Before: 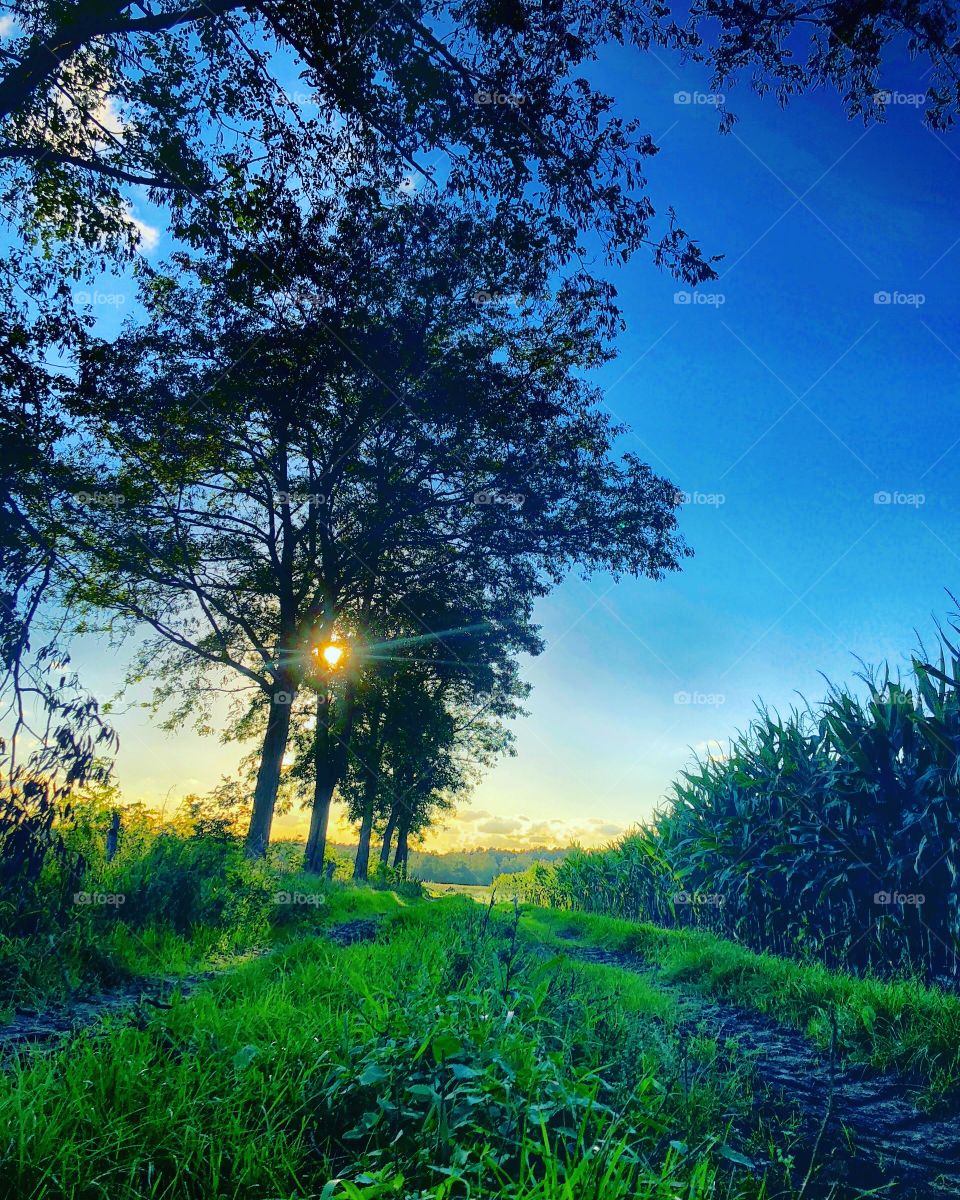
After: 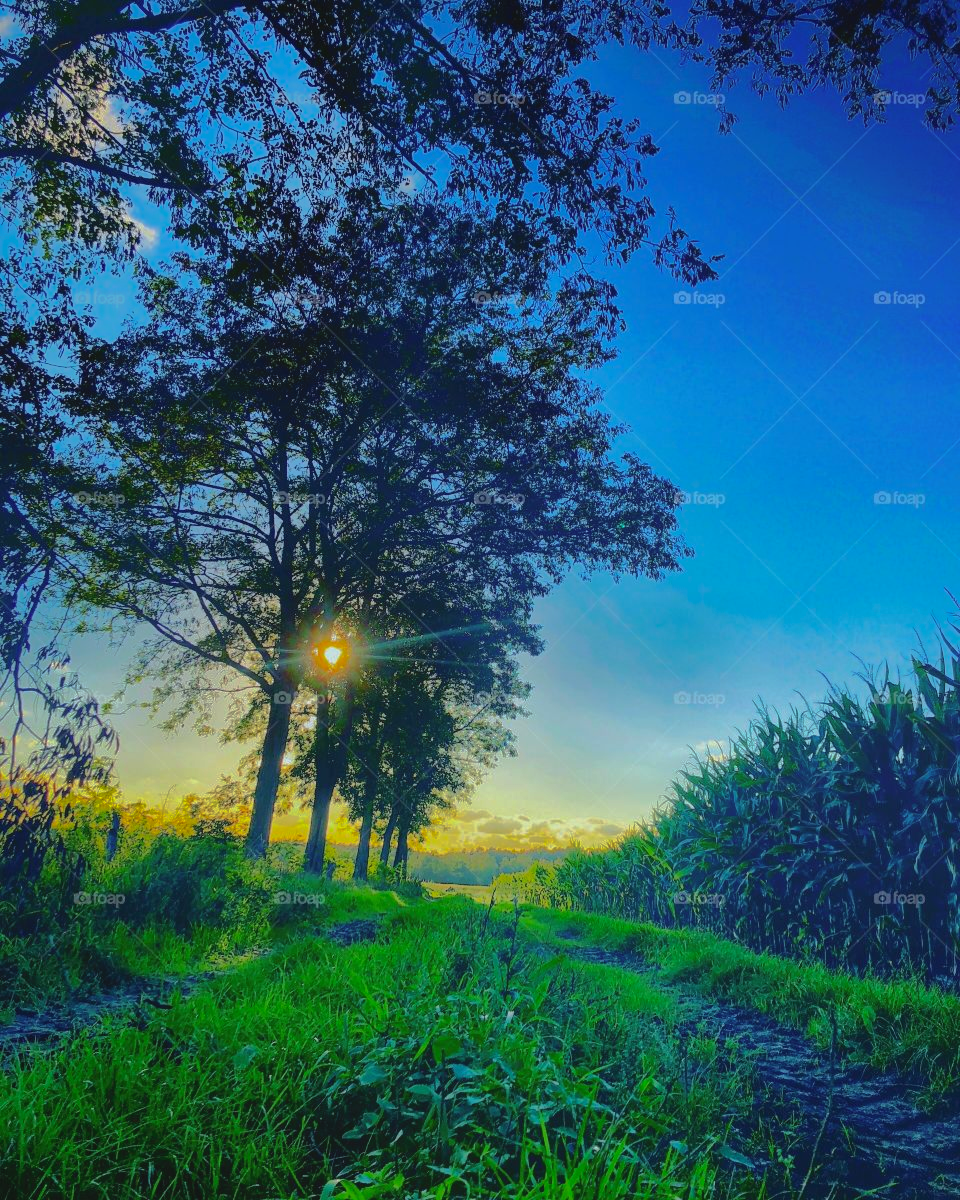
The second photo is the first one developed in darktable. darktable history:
local contrast: highlights 68%, shadows 67%, detail 84%, midtone range 0.329
shadows and highlights: shadows 25.62, highlights -70.74
